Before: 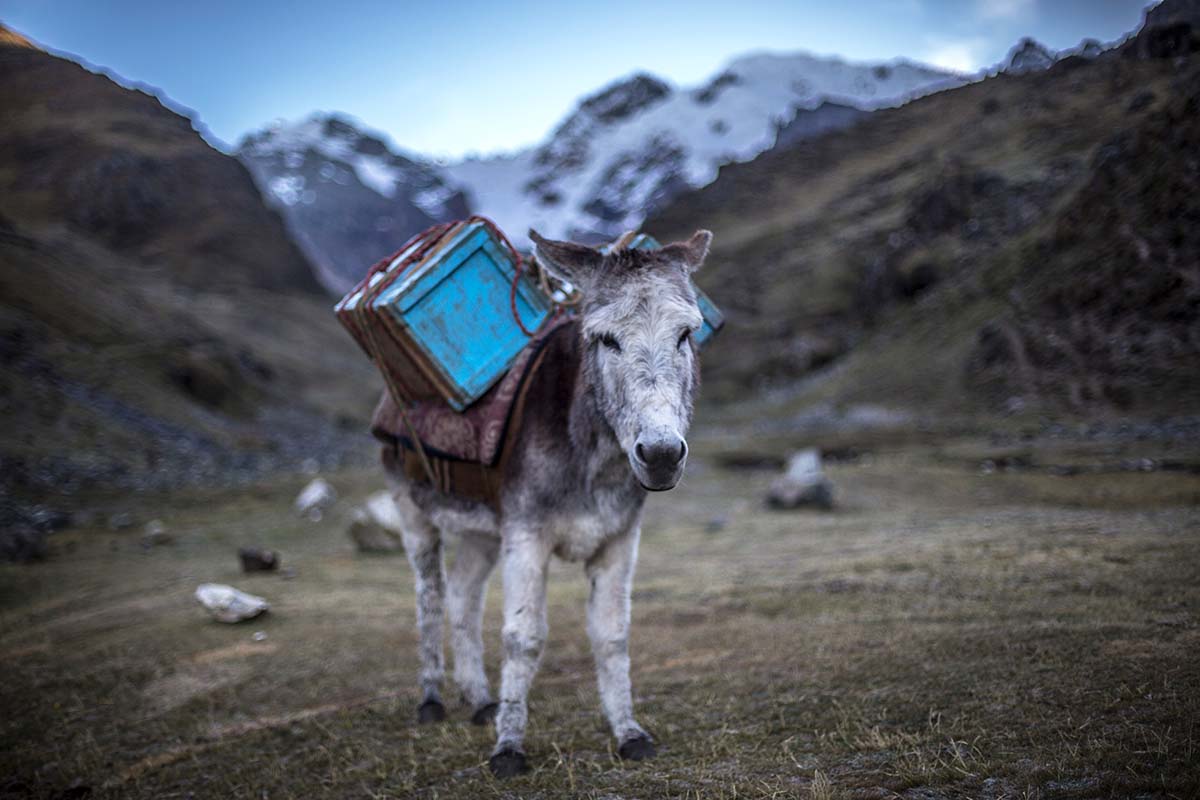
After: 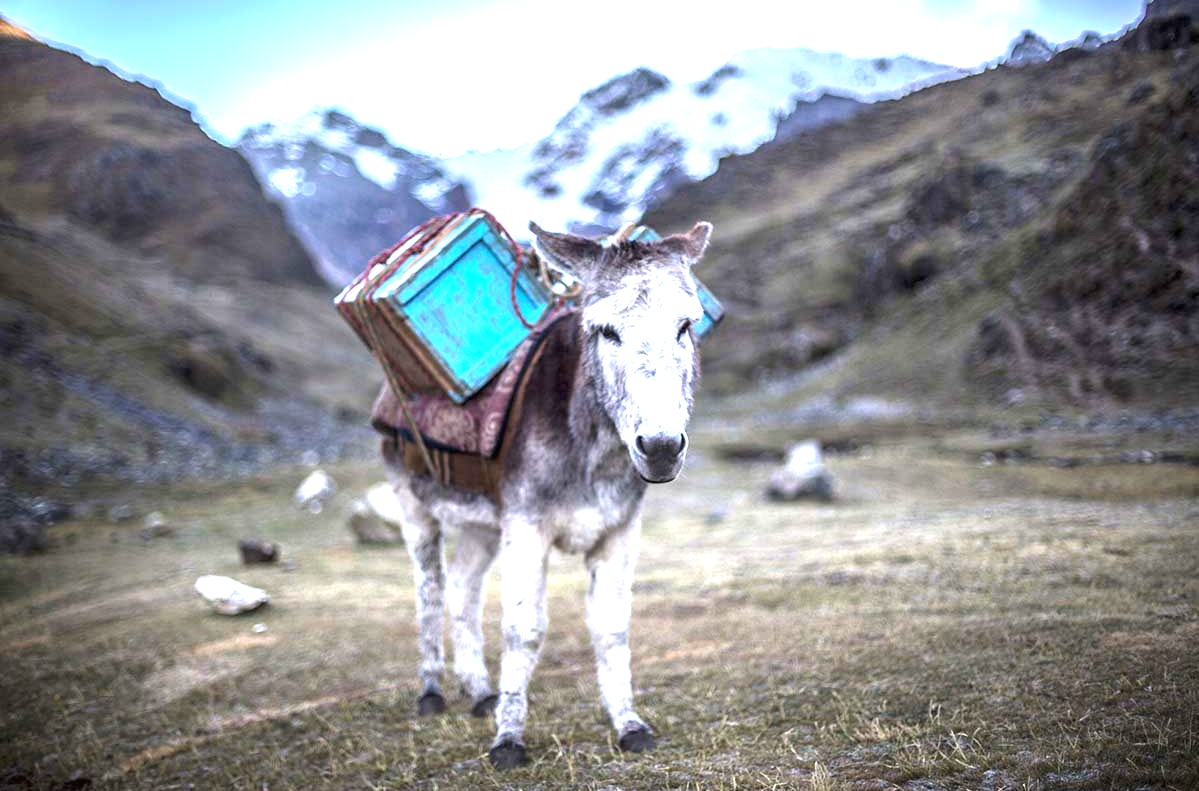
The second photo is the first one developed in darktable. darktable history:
exposure: black level correction 0, exposure 1.692 EV, compensate highlight preservation false
crop: top 1.061%, right 0.078%
